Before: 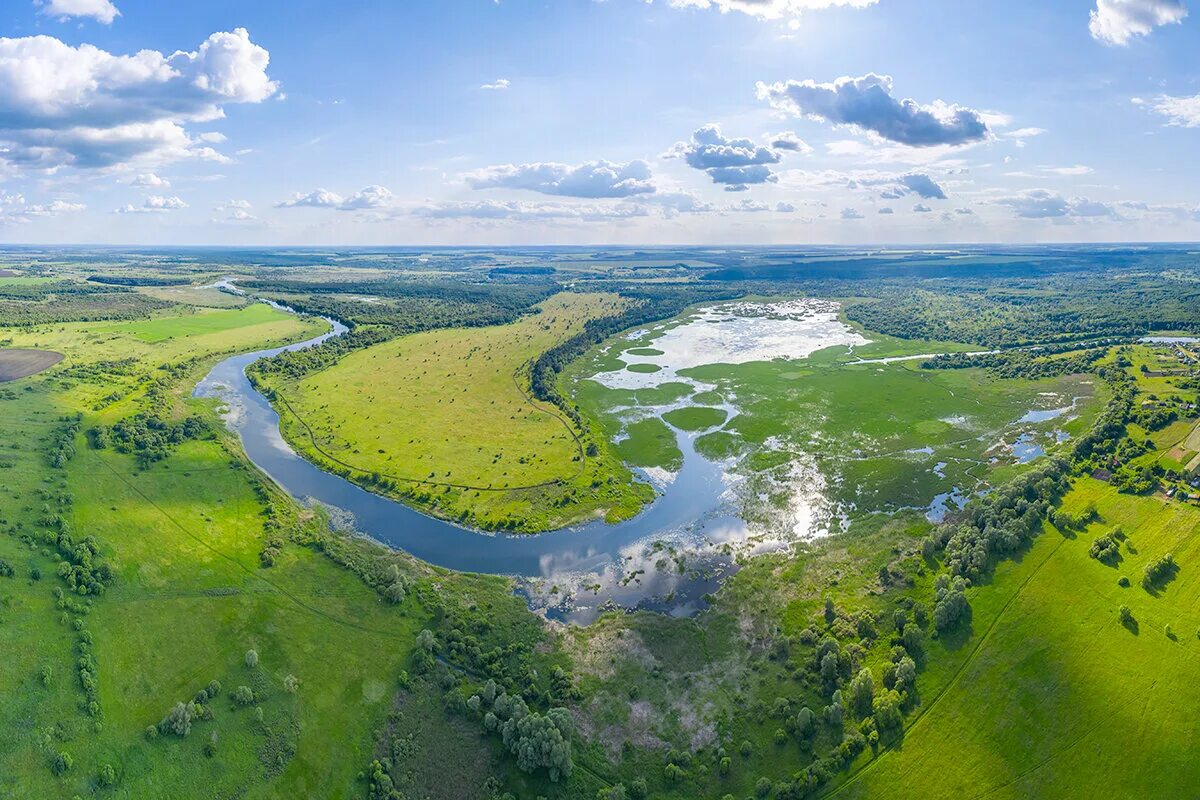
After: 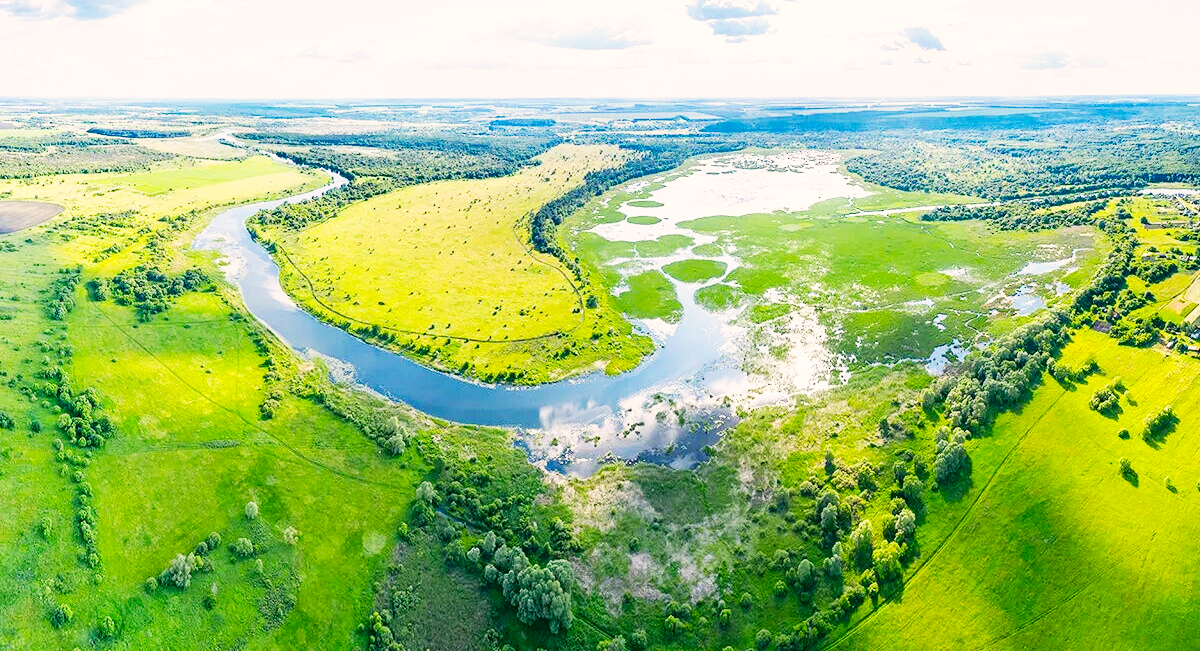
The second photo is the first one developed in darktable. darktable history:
crop and rotate: top 18.507%
base curve: curves: ch0 [(0, 0) (0.007, 0.004) (0.027, 0.03) (0.046, 0.07) (0.207, 0.54) (0.442, 0.872) (0.673, 0.972) (1, 1)], preserve colors none
color correction: highlights a* 4.02, highlights b* 4.98, shadows a* -7.55, shadows b* 4.98
